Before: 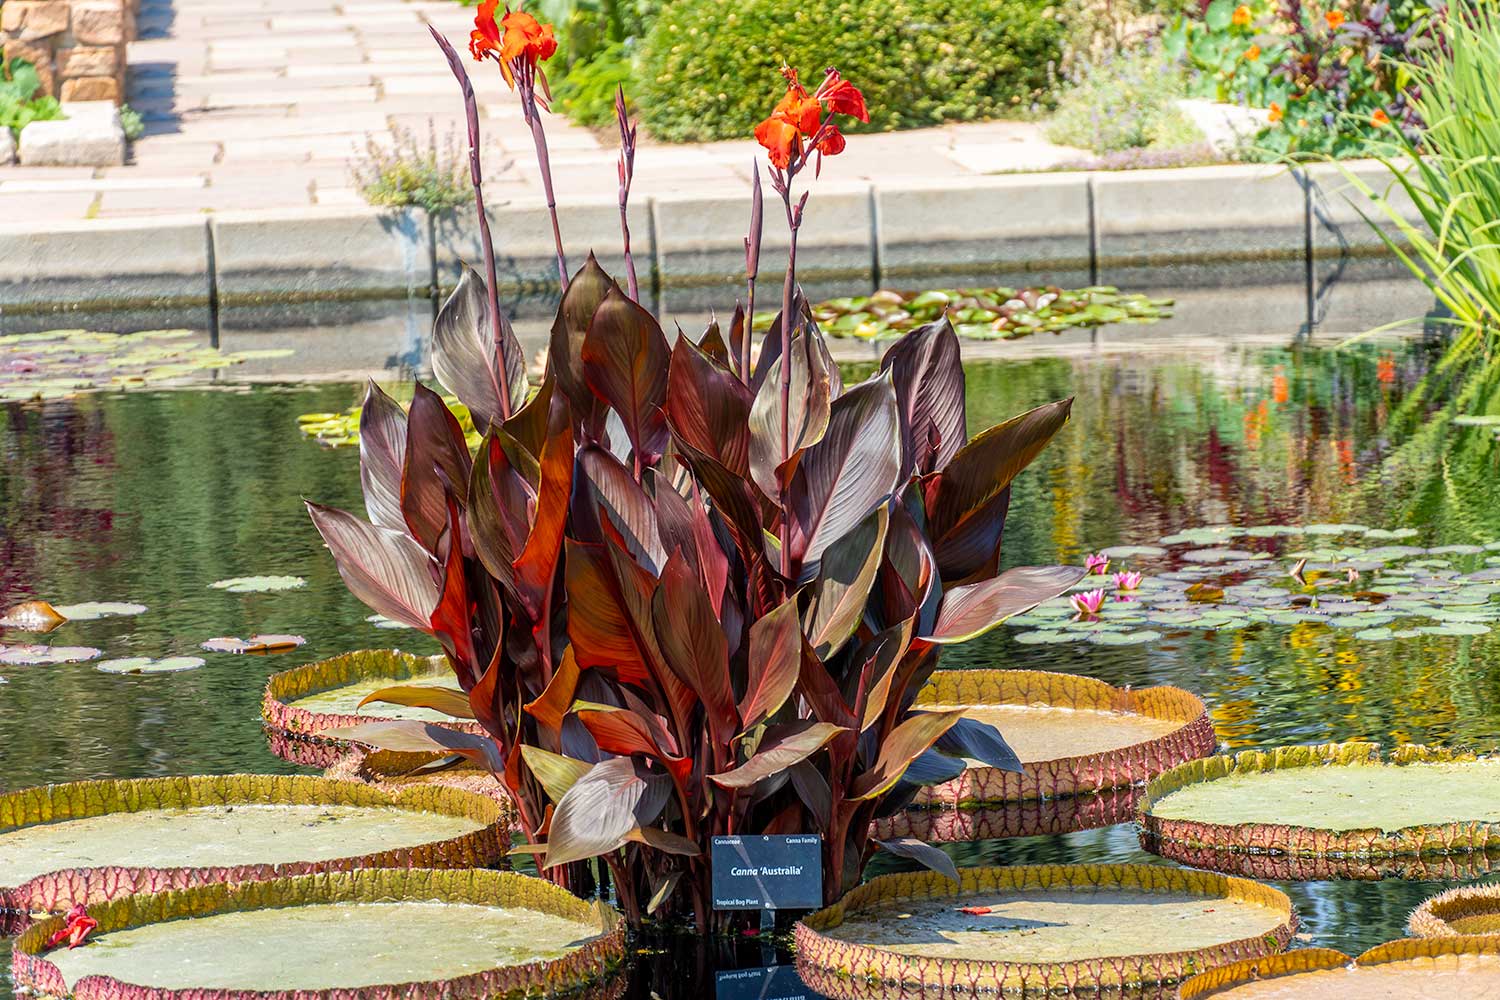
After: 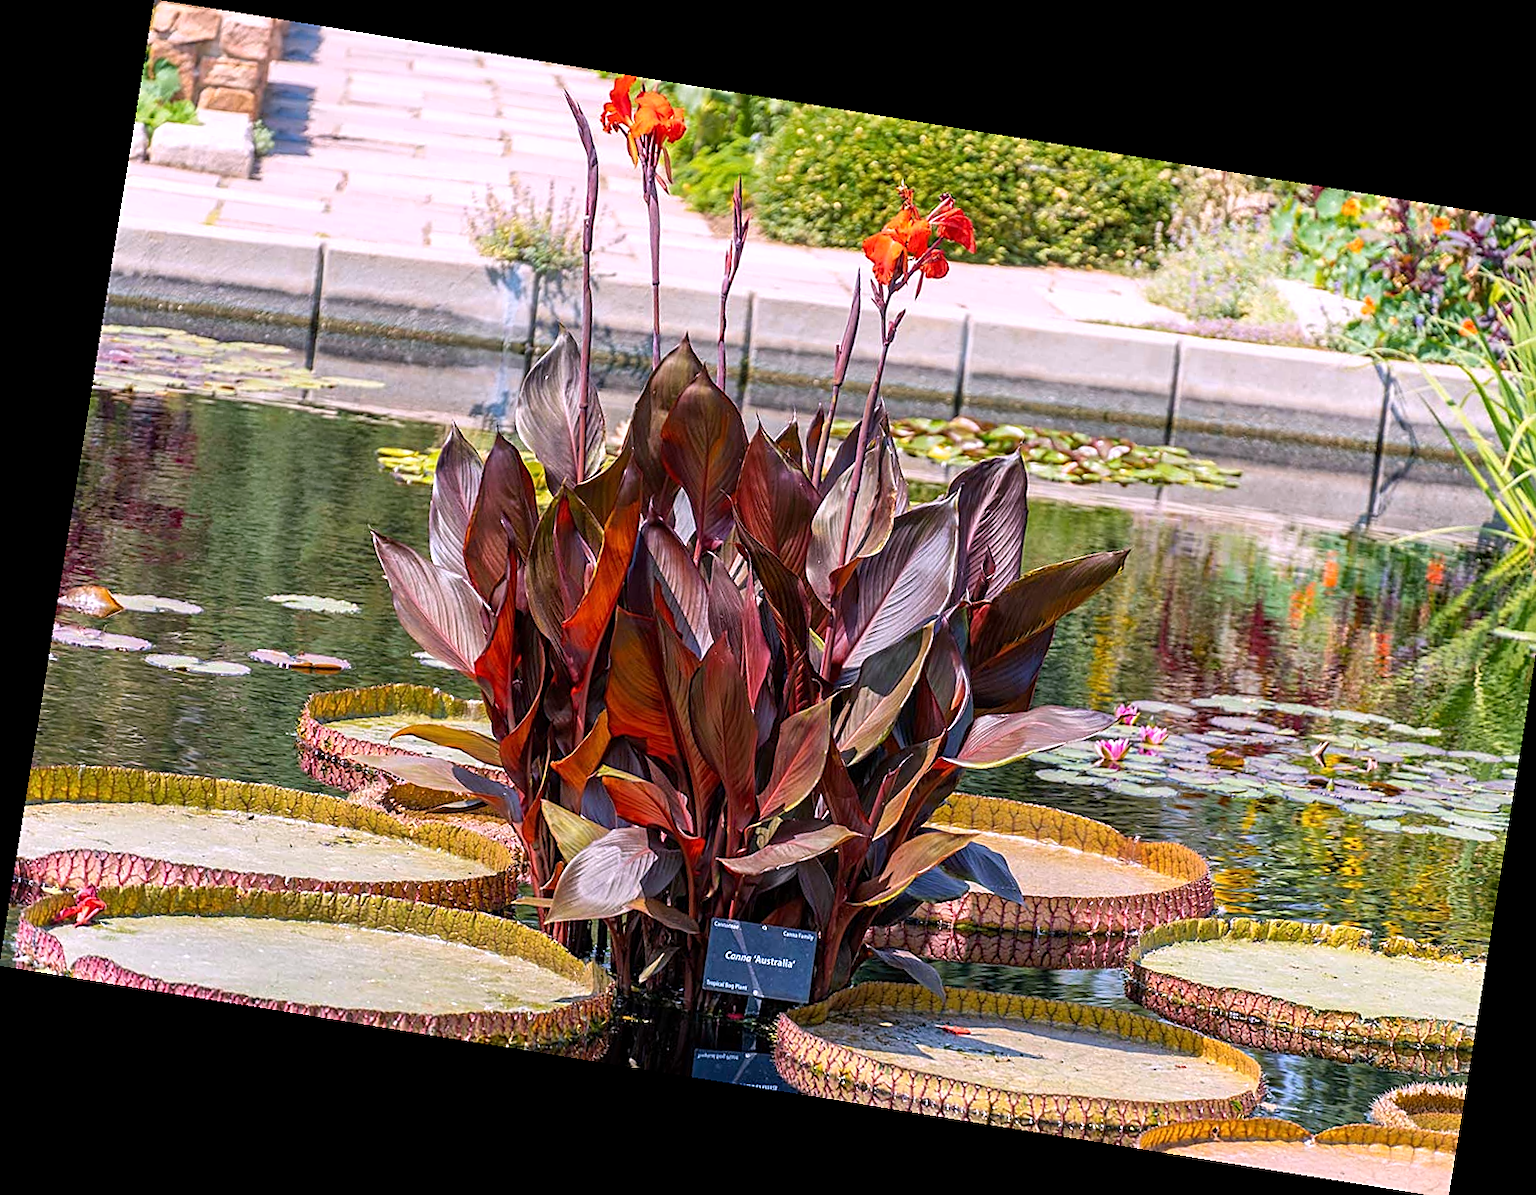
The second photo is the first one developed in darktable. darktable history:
sharpen: on, module defaults
rotate and perspective: rotation 9.12°, automatic cropping off
crop: right 4.126%, bottom 0.031%
white balance: red 1.066, blue 1.119
